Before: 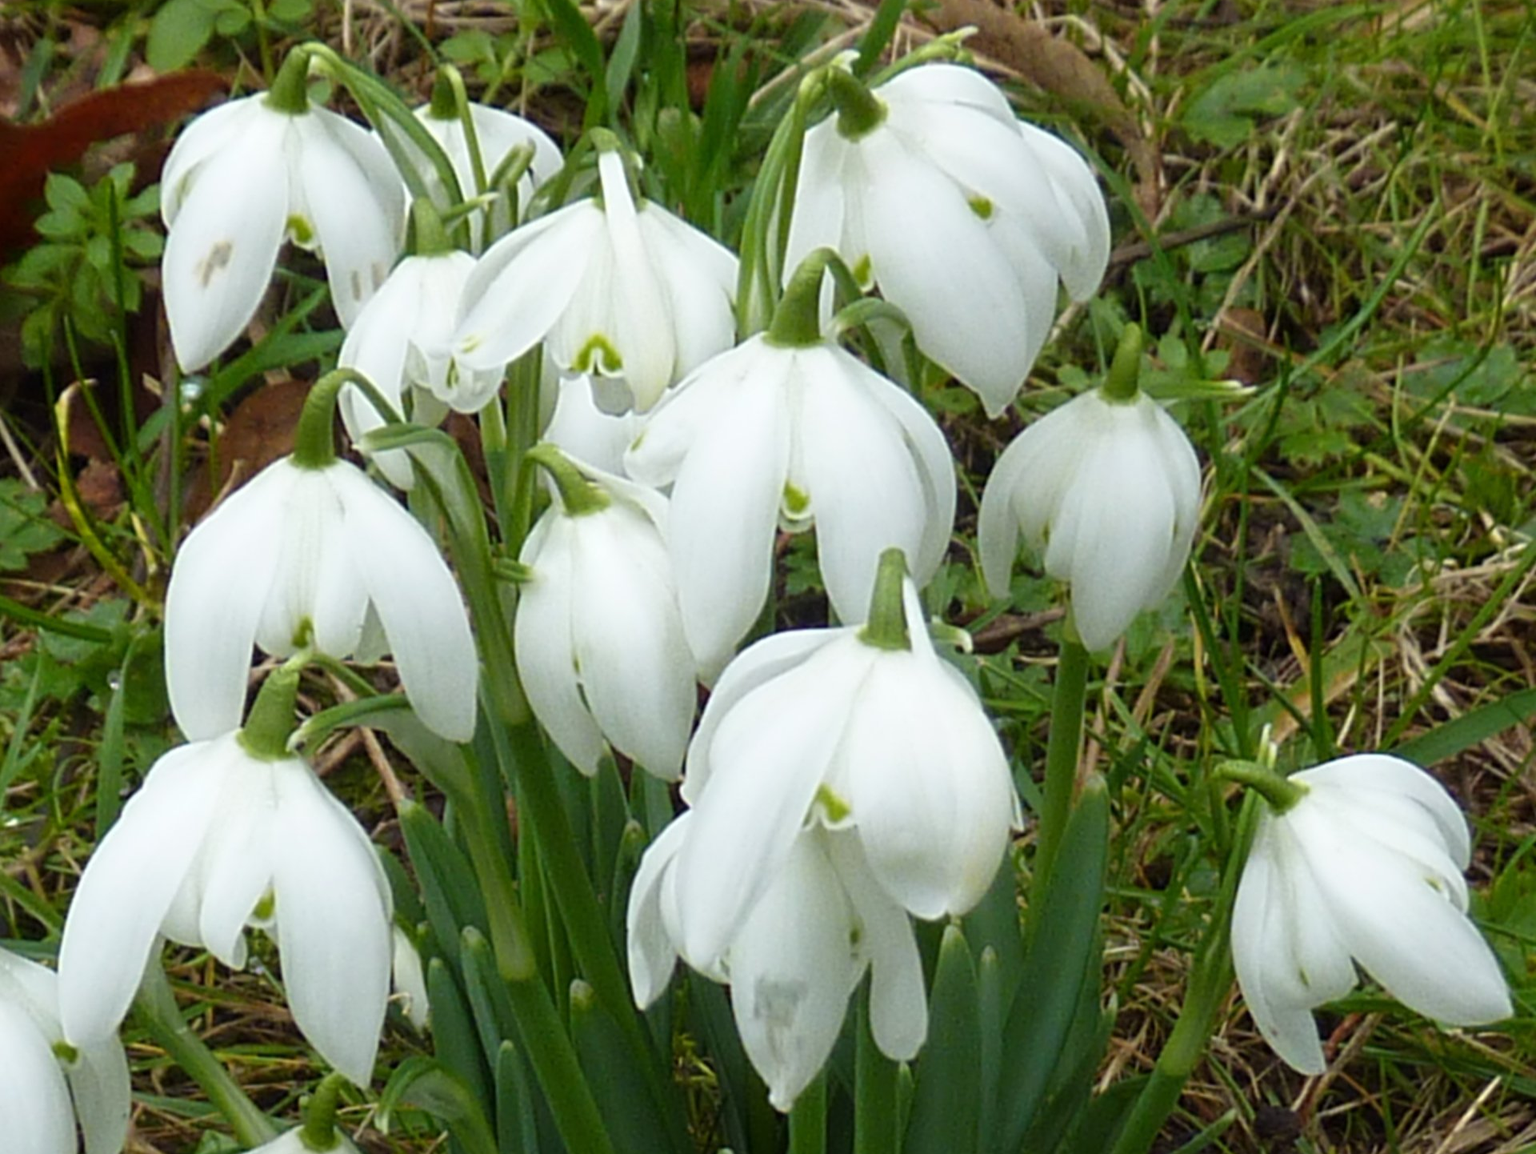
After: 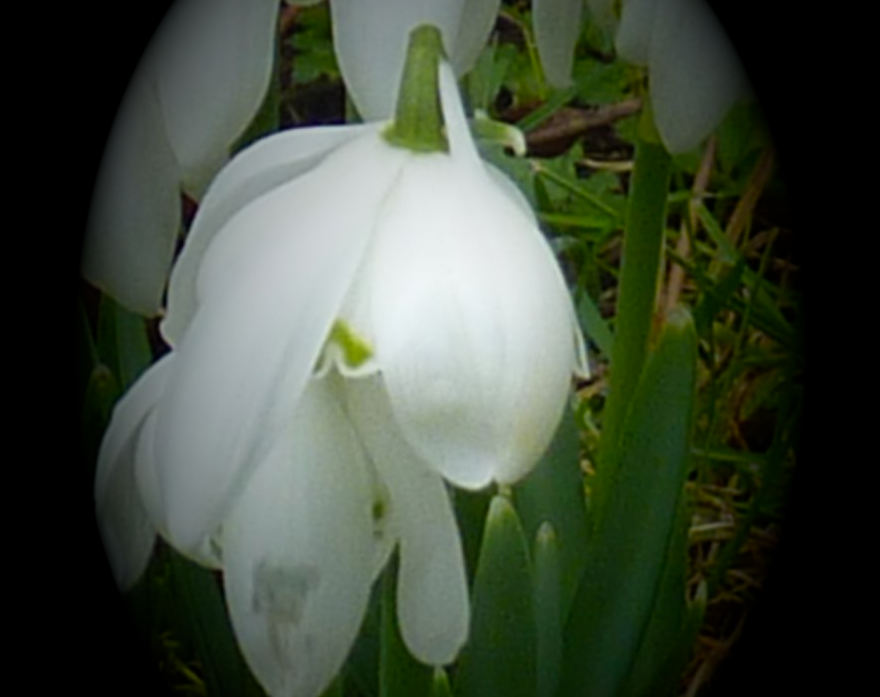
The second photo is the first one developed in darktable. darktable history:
vignetting: fall-off start 15.9%, fall-off radius 100%, brightness -1, saturation 0.5, width/height ratio 0.719
crop: left 35.976%, top 45.819%, right 18.162%, bottom 5.807%
